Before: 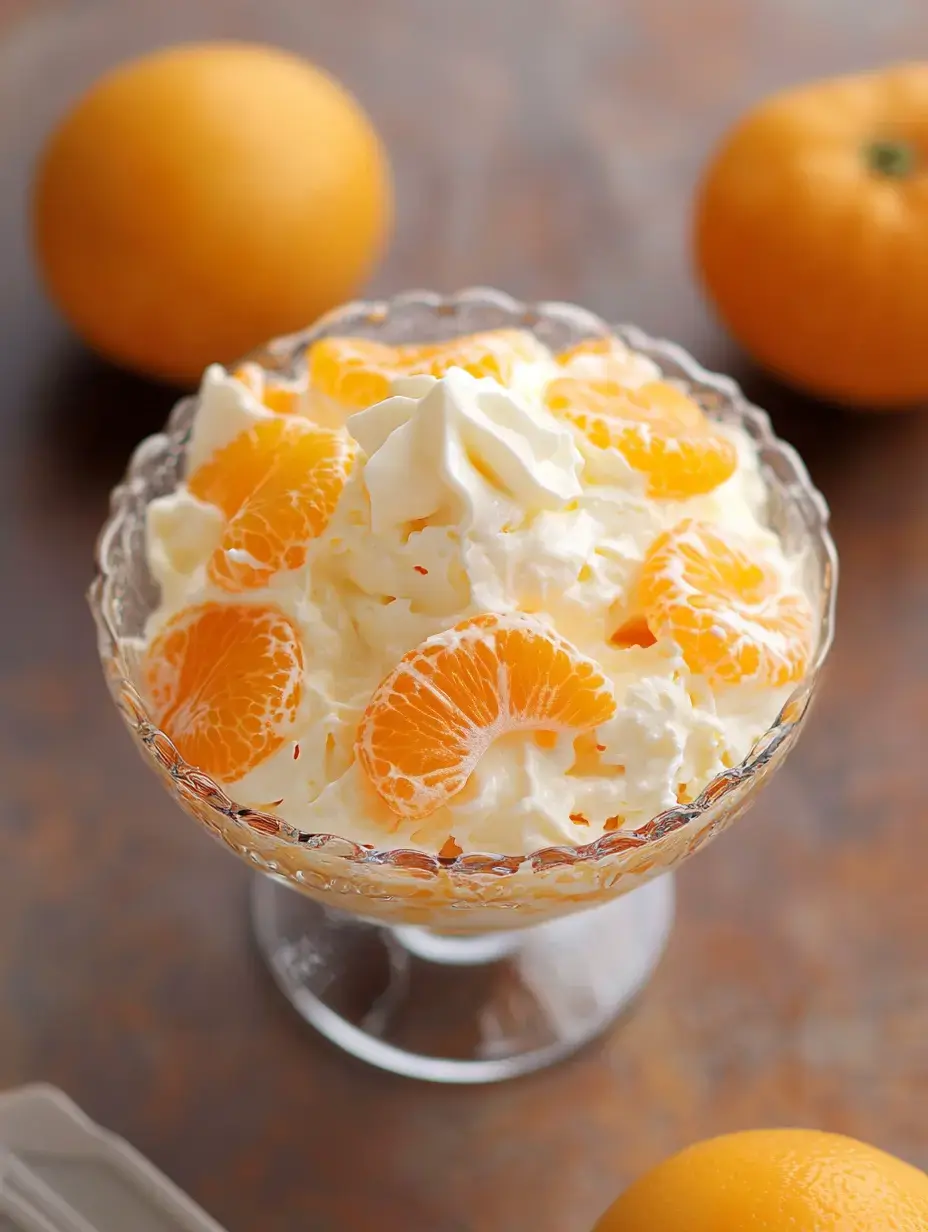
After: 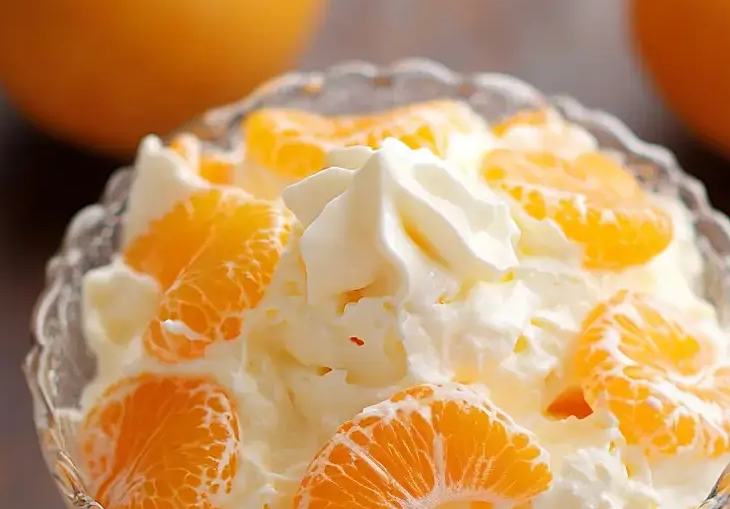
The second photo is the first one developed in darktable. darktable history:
sharpen: amount 0.215
crop: left 6.939%, top 18.635%, right 14.291%, bottom 40.004%
